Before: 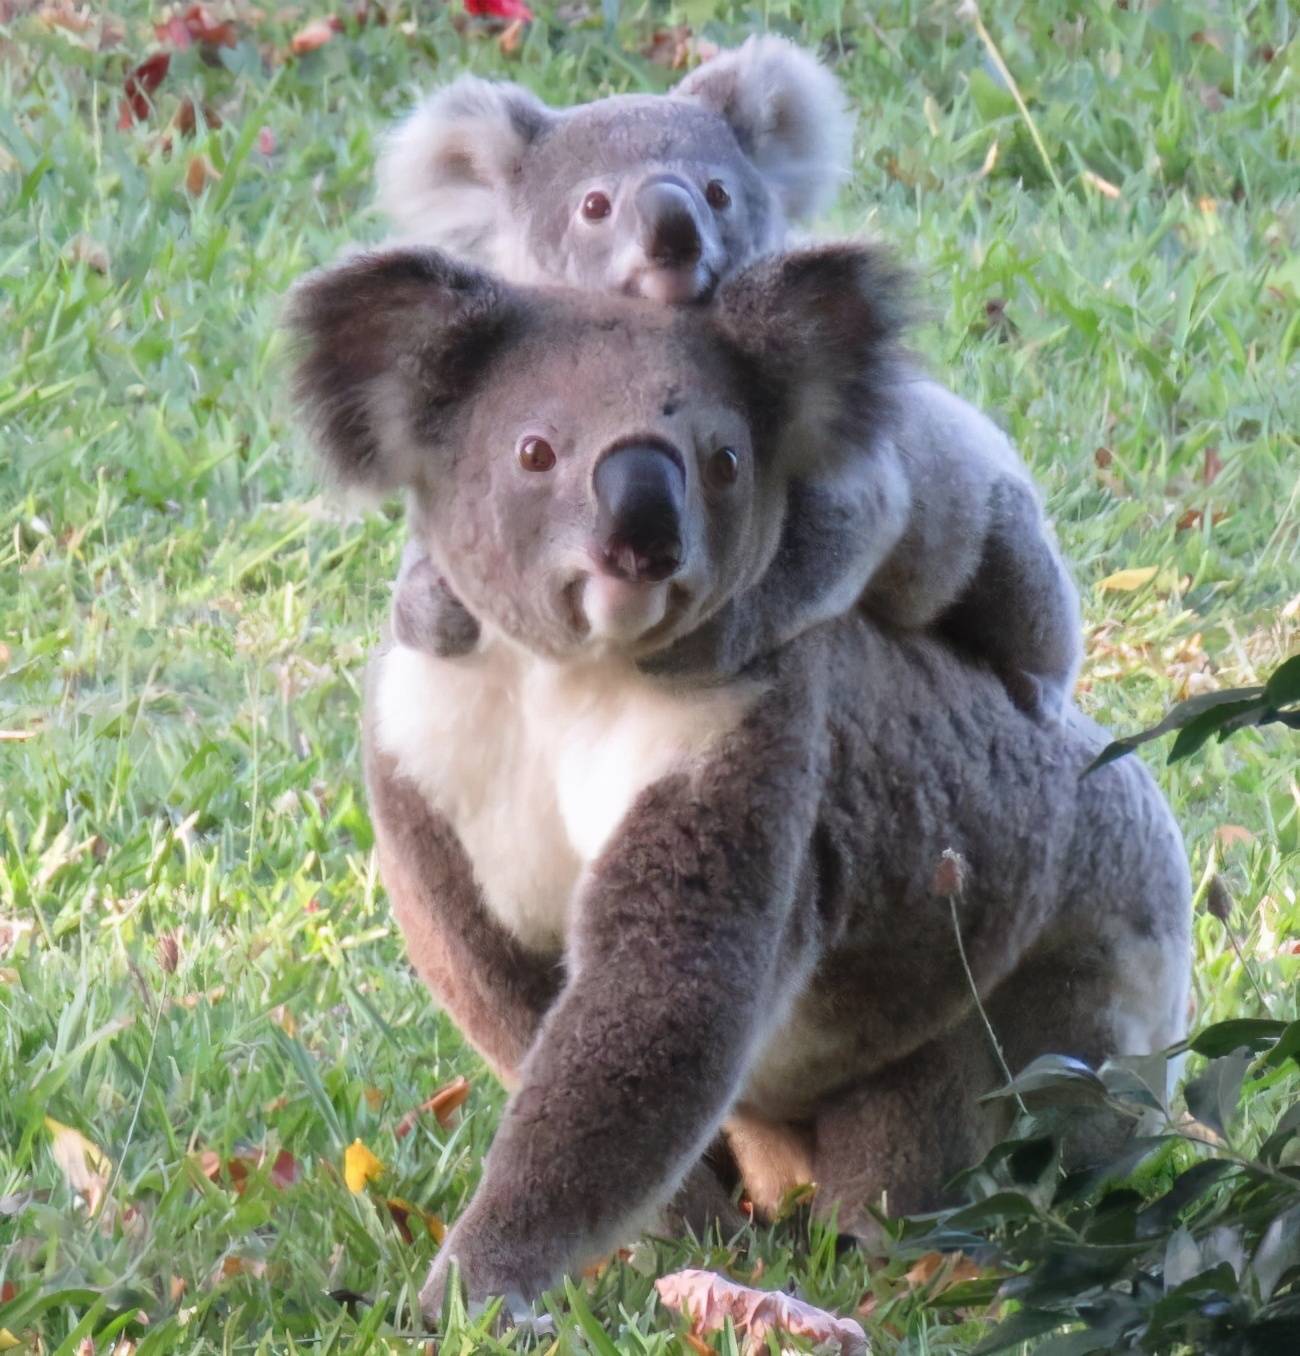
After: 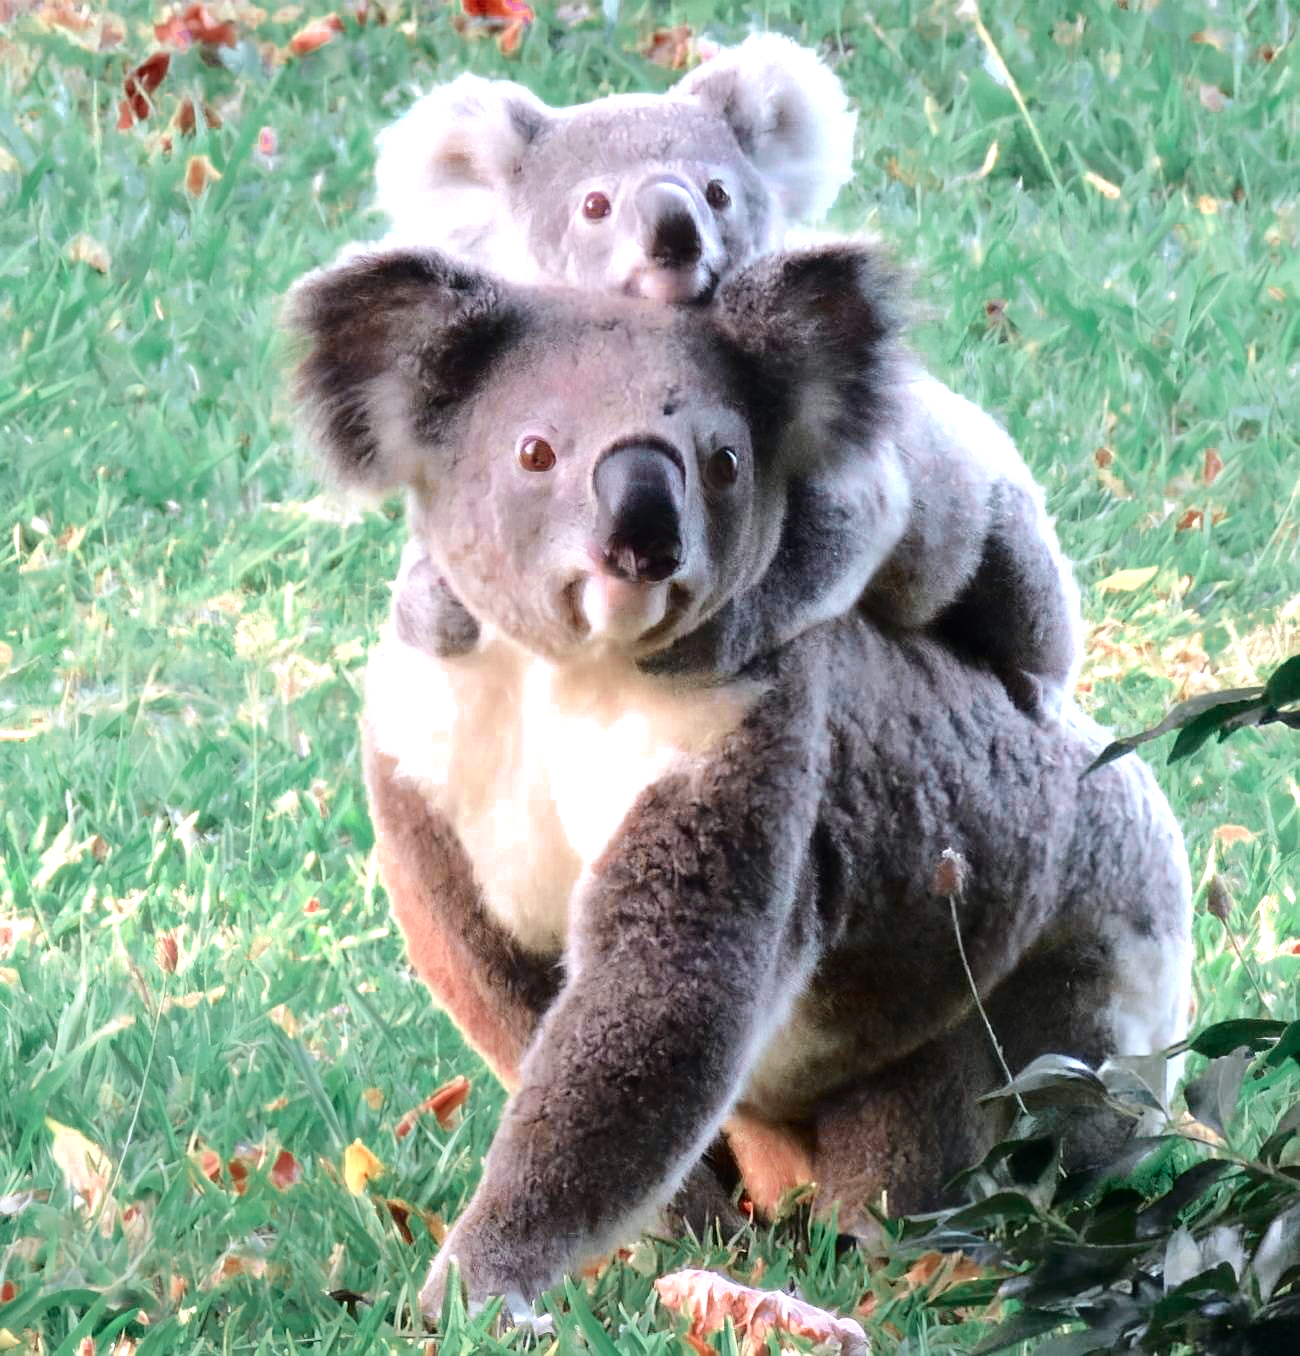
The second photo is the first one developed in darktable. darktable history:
tone curve: curves: ch0 [(0, 0) (0.033, 0.016) (0.171, 0.127) (0.33, 0.331) (0.432, 0.475) (0.601, 0.665) (0.843, 0.876) (1, 1)]; ch1 [(0, 0) (0.339, 0.349) (0.445, 0.42) (0.476, 0.47) (0.501, 0.499) (0.516, 0.525) (0.548, 0.563) (0.584, 0.633) (0.728, 0.746) (1, 1)]; ch2 [(0, 0) (0.327, 0.324) (0.417, 0.44) (0.46, 0.453) (0.502, 0.498) (0.517, 0.524) (0.53, 0.554) (0.579, 0.599) (0.745, 0.704) (1, 1)], color space Lab, independent channels, preserve colors none
sharpen: on, module defaults
color zones: curves: ch0 [(0, 0.5) (0.125, 0.4) (0.25, 0.5) (0.375, 0.4) (0.5, 0.4) (0.625, 0.6) (0.75, 0.6) (0.875, 0.5)]; ch1 [(0, 0.4) (0.125, 0.5) (0.25, 0.4) (0.375, 0.4) (0.5, 0.4) (0.625, 0.4) (0.75, 0.5) (0.875, 0.4)]; ch2 [(0, 0.6) (0.125, 0.5) (0.25, 0.5) (0.375, 0.6) (0.5, 0.6) (0.625, 0.5) (0.75, 0.5) (0.875, 0.5)], mix 30.02%
tone equalizer: -8 EV -0.746 EV, -7 EV -0.676 EV, -6 EV -0.602 EV, -5 EV -0.406 EV, -3 EV 0.39 EV, -2 EV 0.6 EV, -1 EV 0.688 EV, +0 EV 0.759 EV, mask exposure compensation -0.513 EV
